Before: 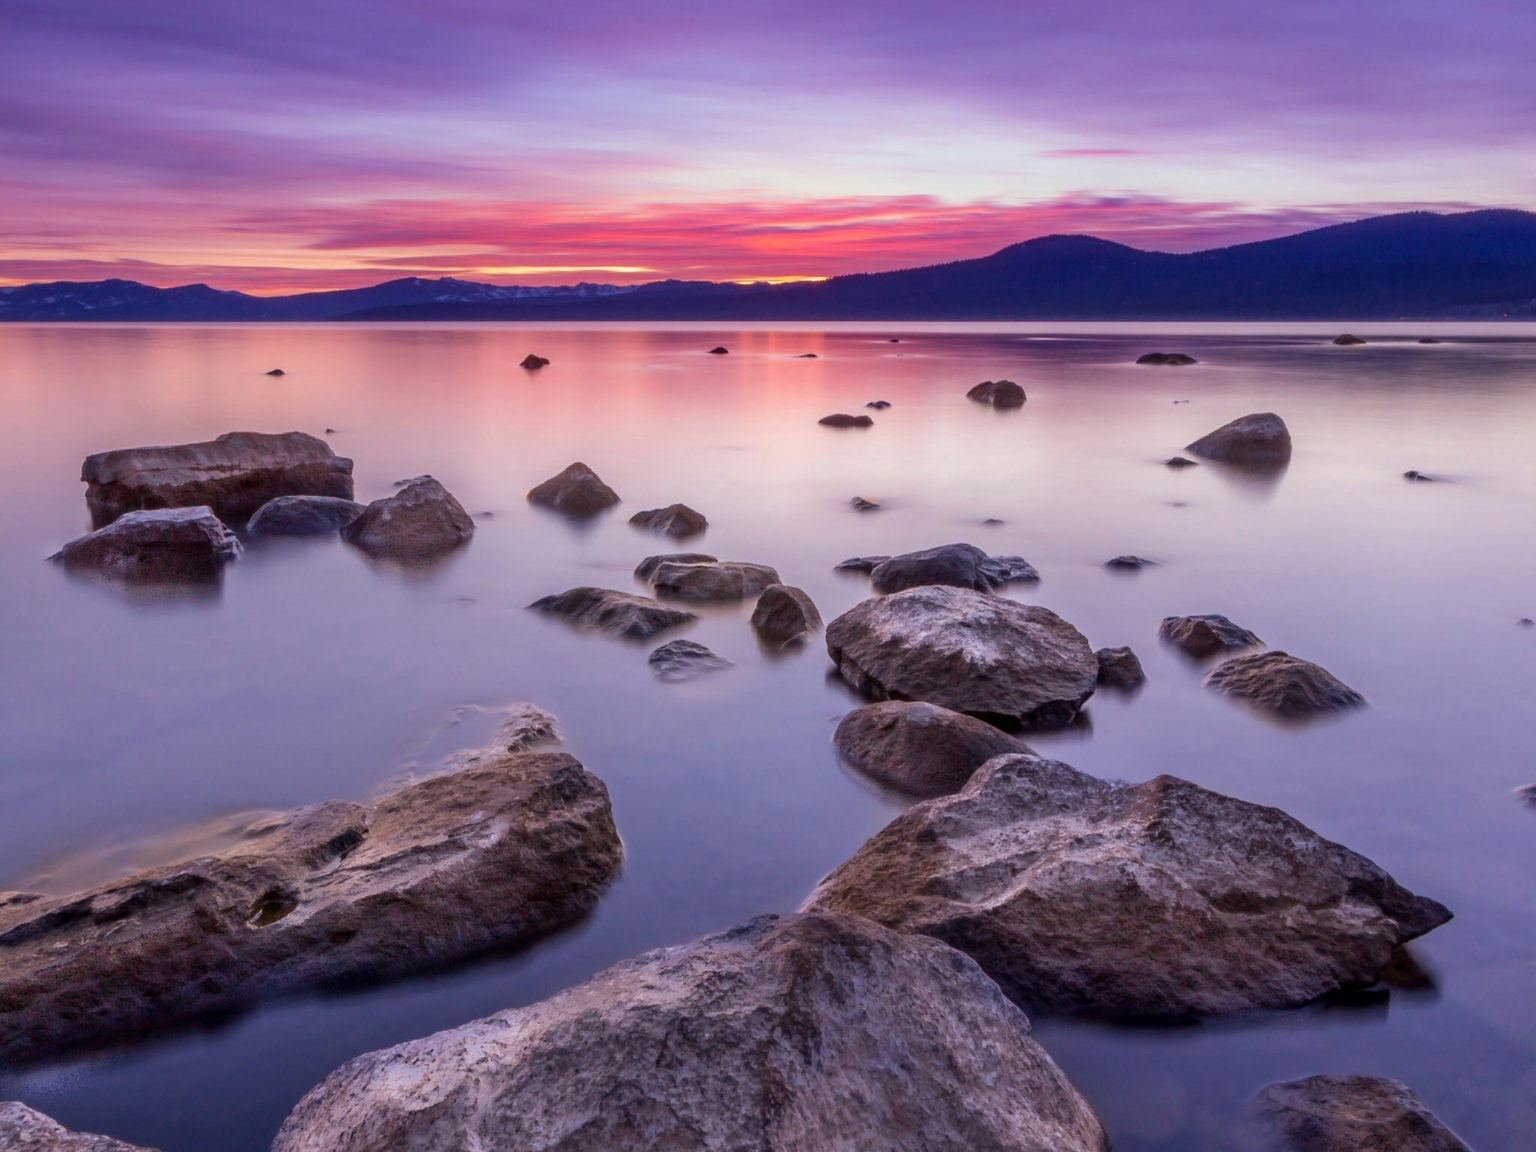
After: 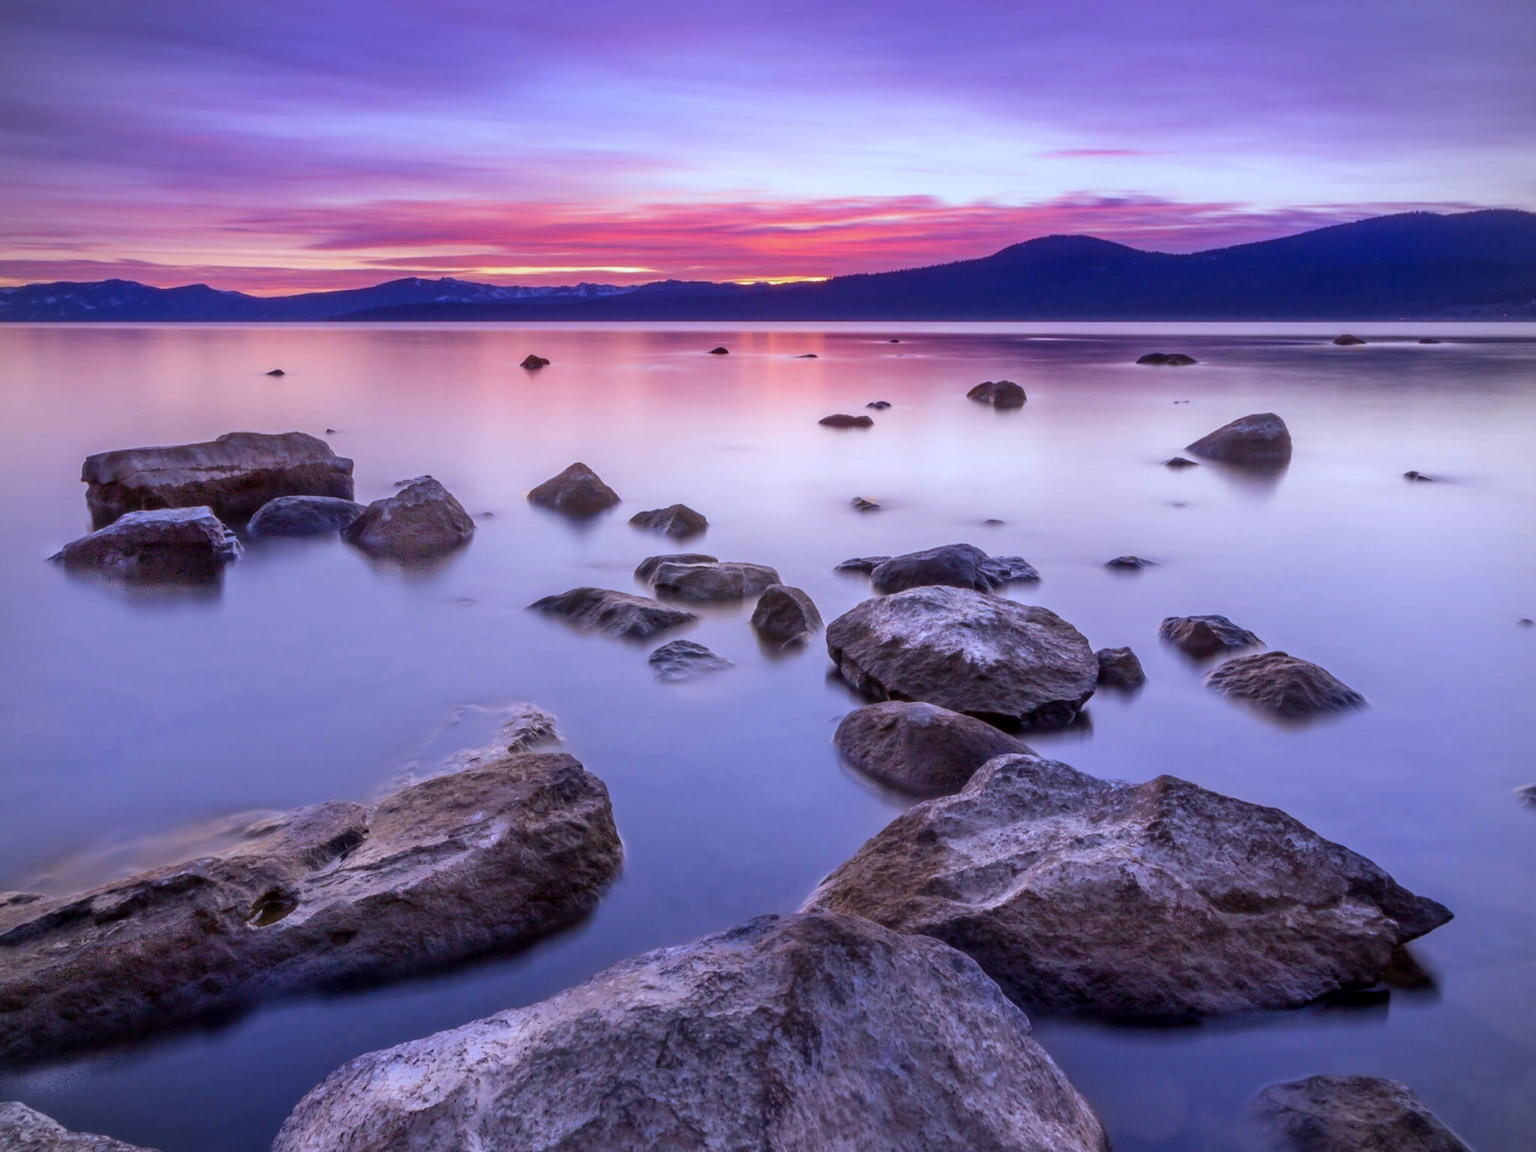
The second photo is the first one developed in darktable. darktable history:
vignetting: fall-off start 91.19%
white balance: red 0.948, green 1.02, blue 1.176
